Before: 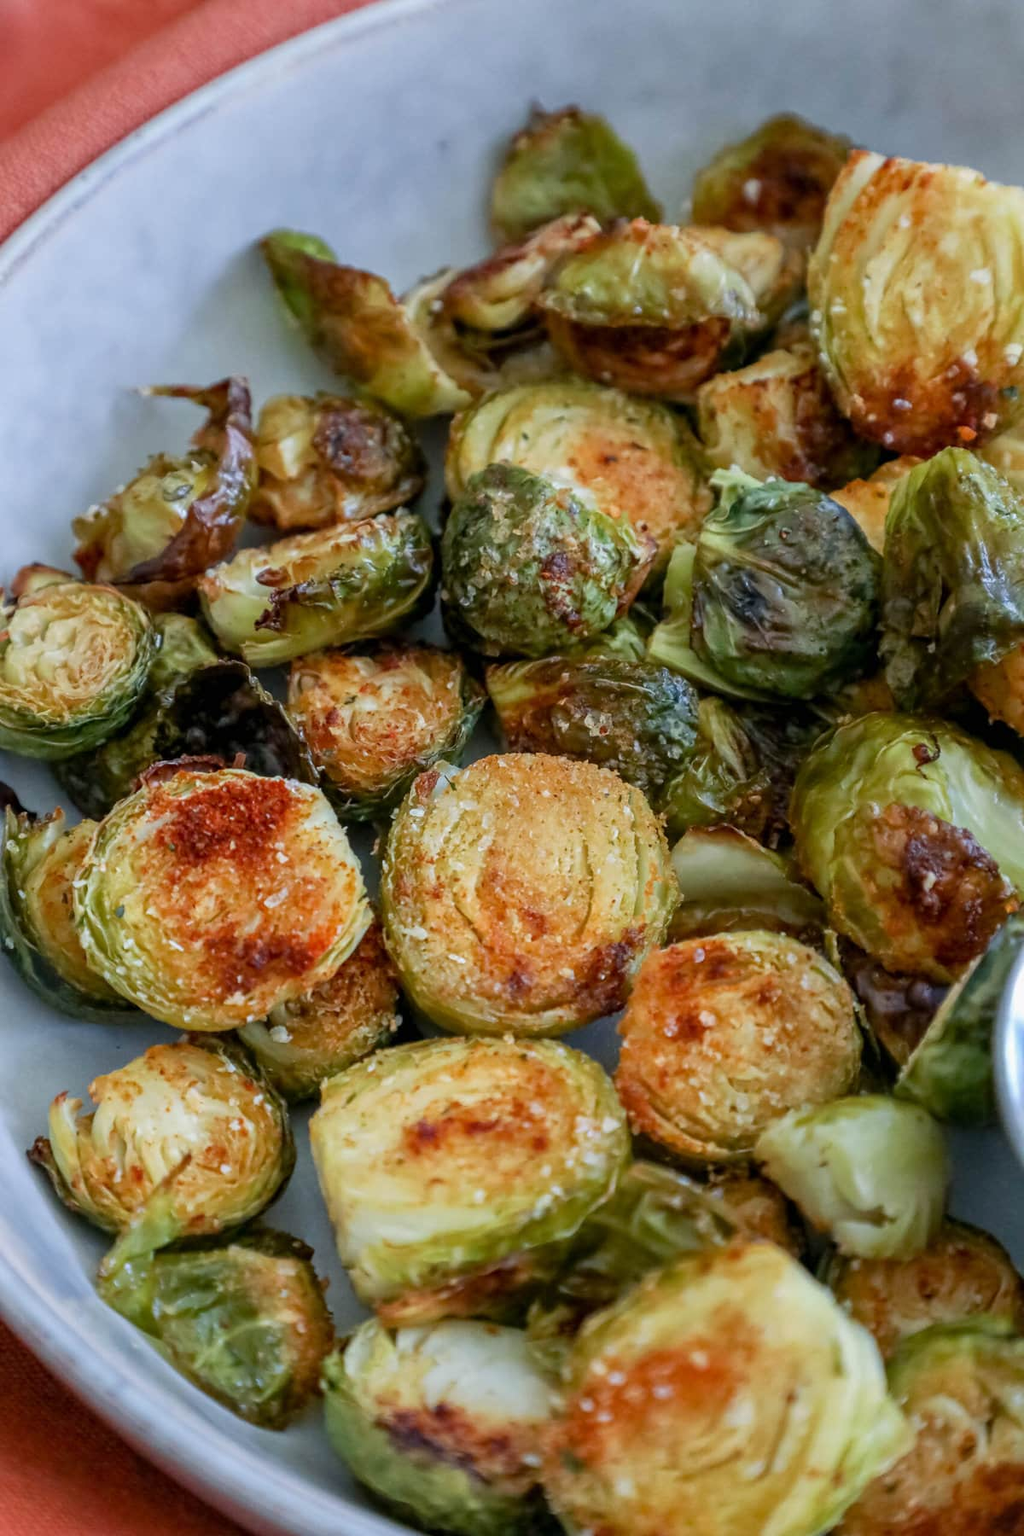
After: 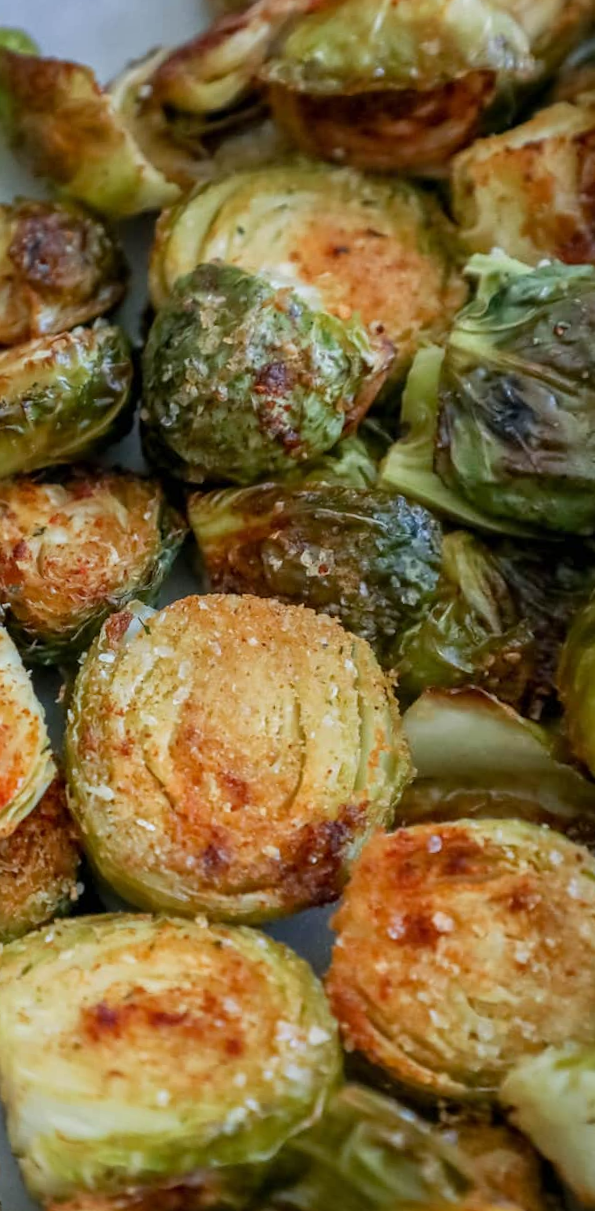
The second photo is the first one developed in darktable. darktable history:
crop and rotate: angle 0.02°, left 24.353%, top 13.219%, right 26.156%, bottom 8.224%
rotate and perspective: rotation 1.69°, lens shift (vertical) -0.023, lens shift (horizontal) -0.291, crop left 0.025, crop right 0.988, crop top 0.092, crop bottom 0.842
white balance: emerald 1
